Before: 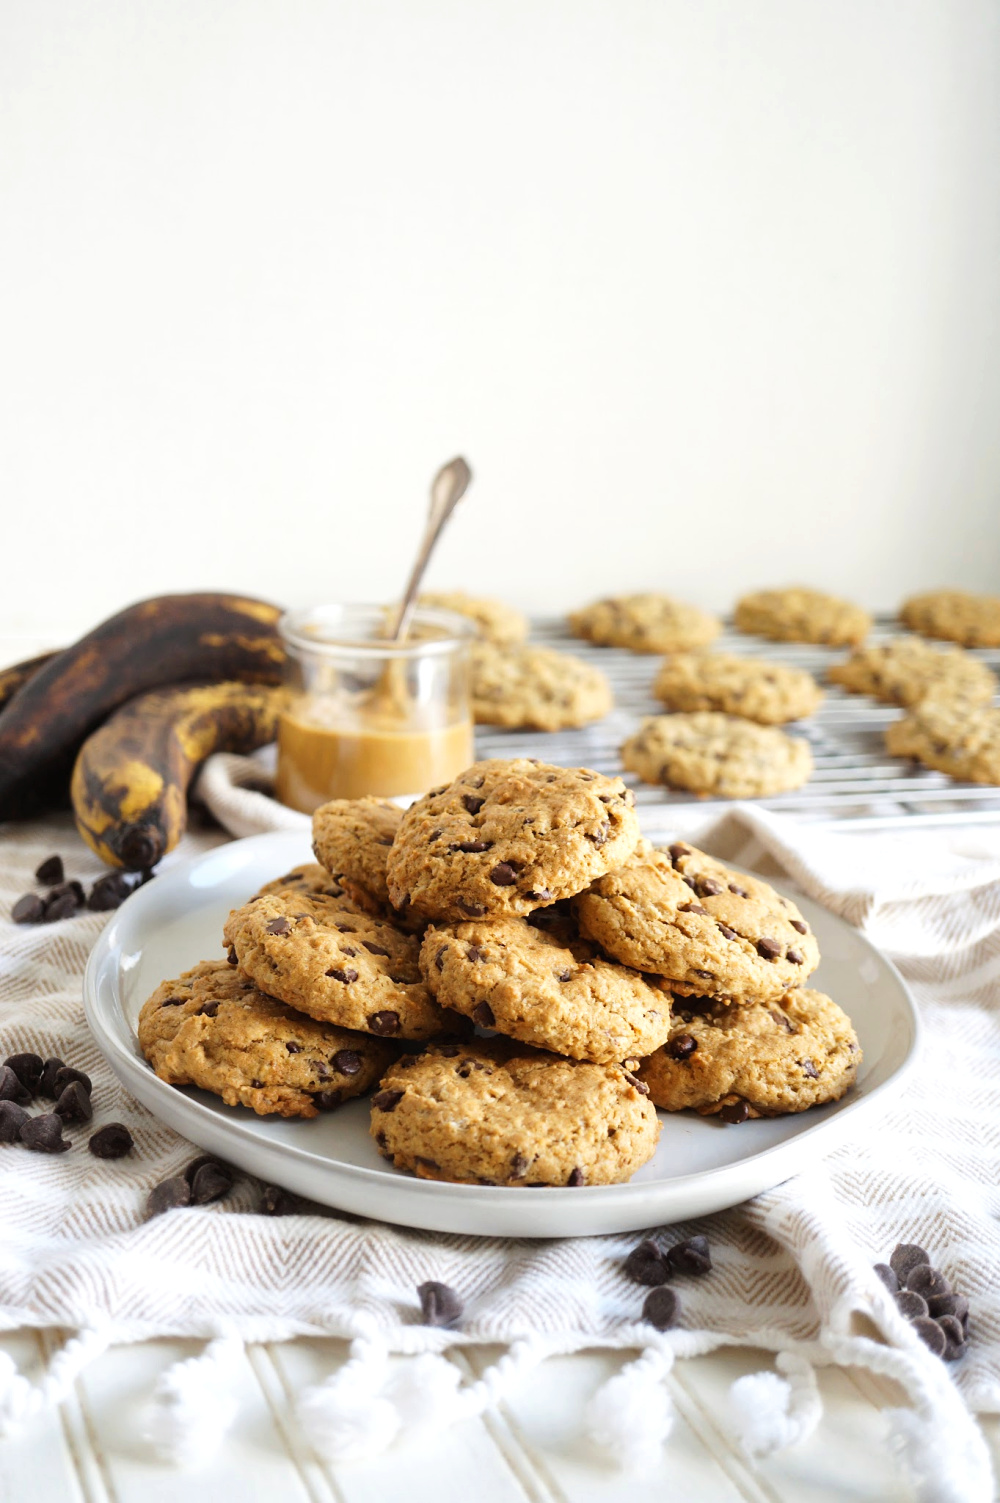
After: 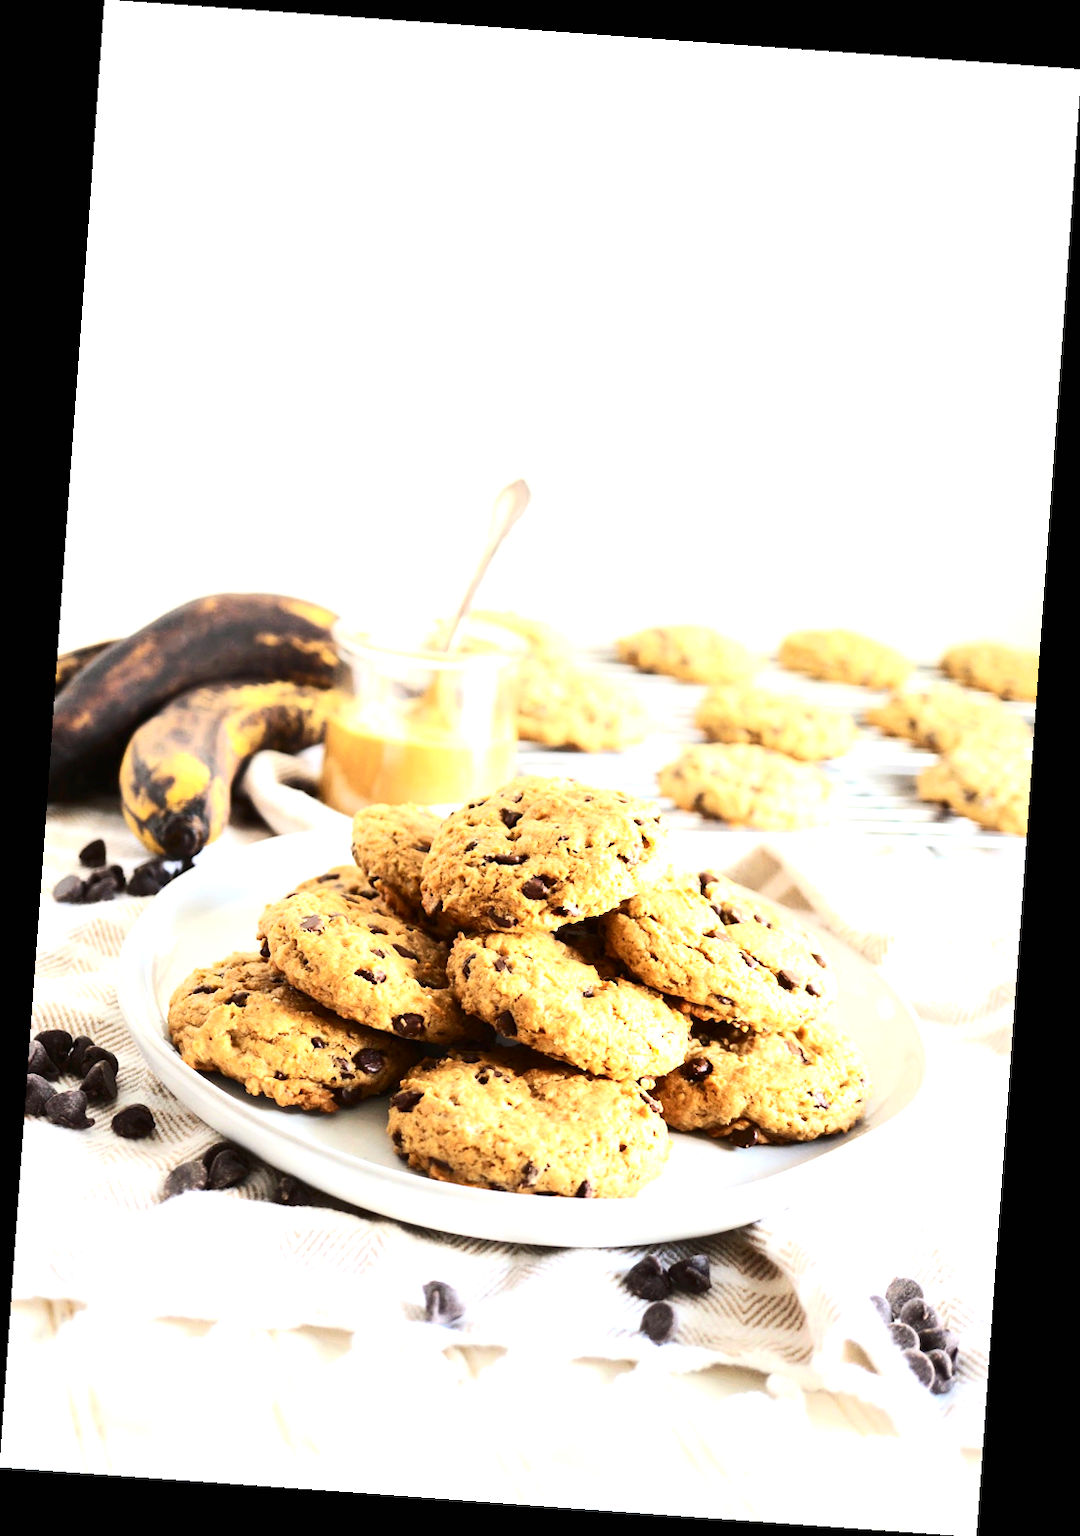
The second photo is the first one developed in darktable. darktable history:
contrast brightness saturation: contrast 0.28
exposure: black level correction 0, exposure 1.1 EV, compensate exposure bias true, compensate highlight preservation false
rotate and perspective: rotation 4.1°, automatic cropping off
